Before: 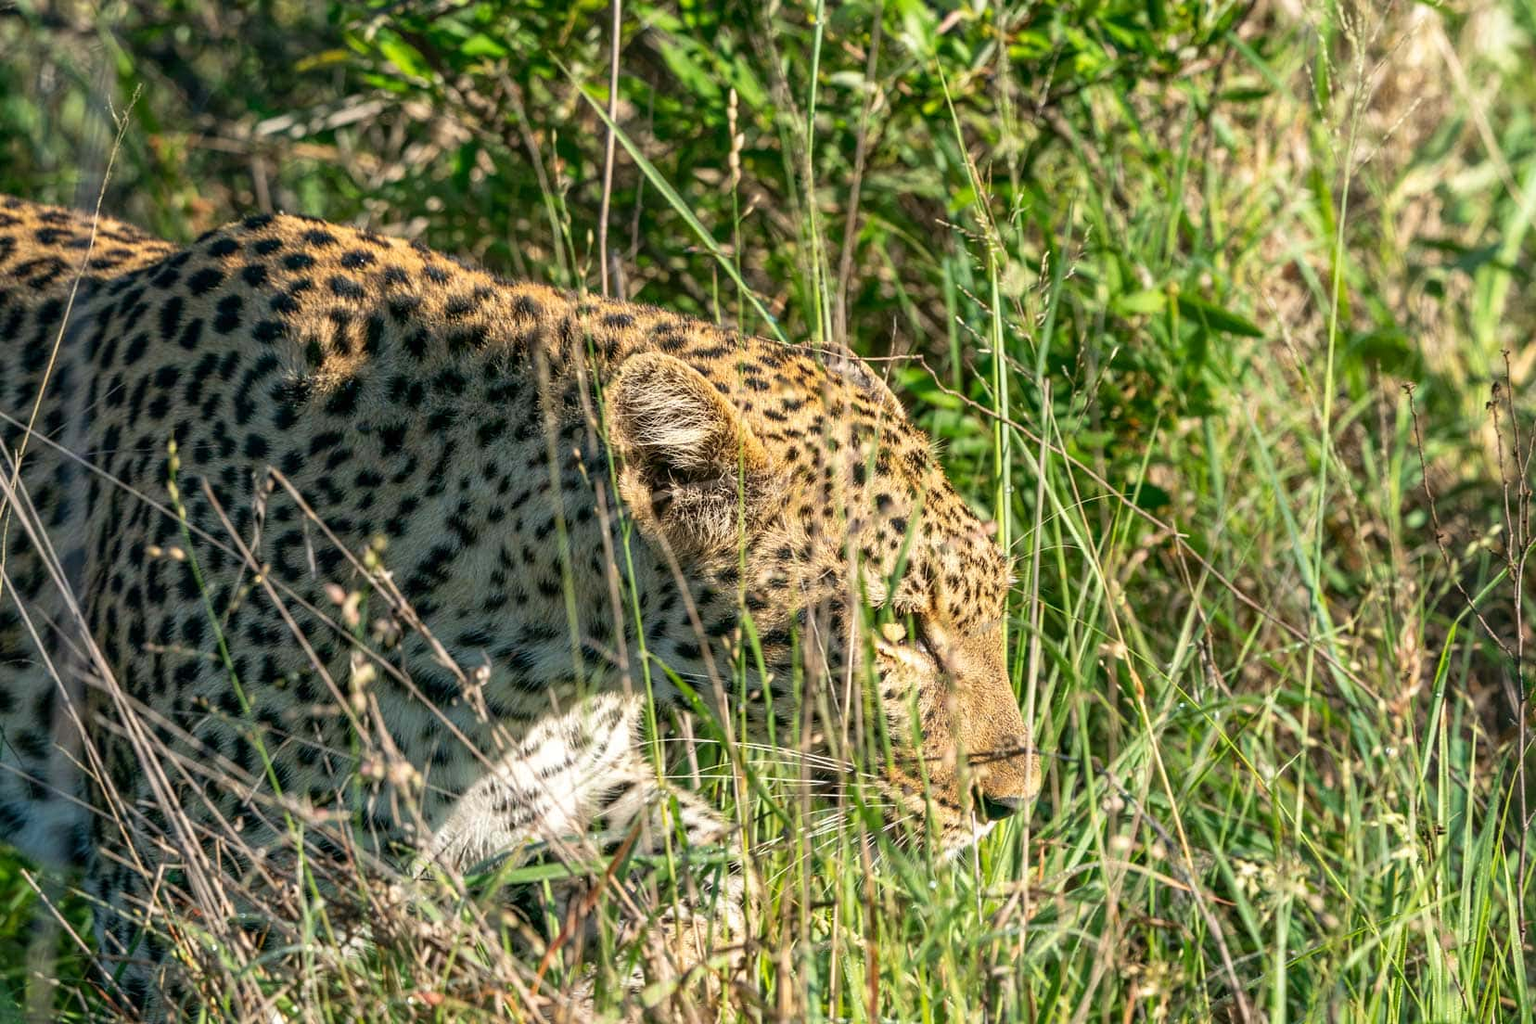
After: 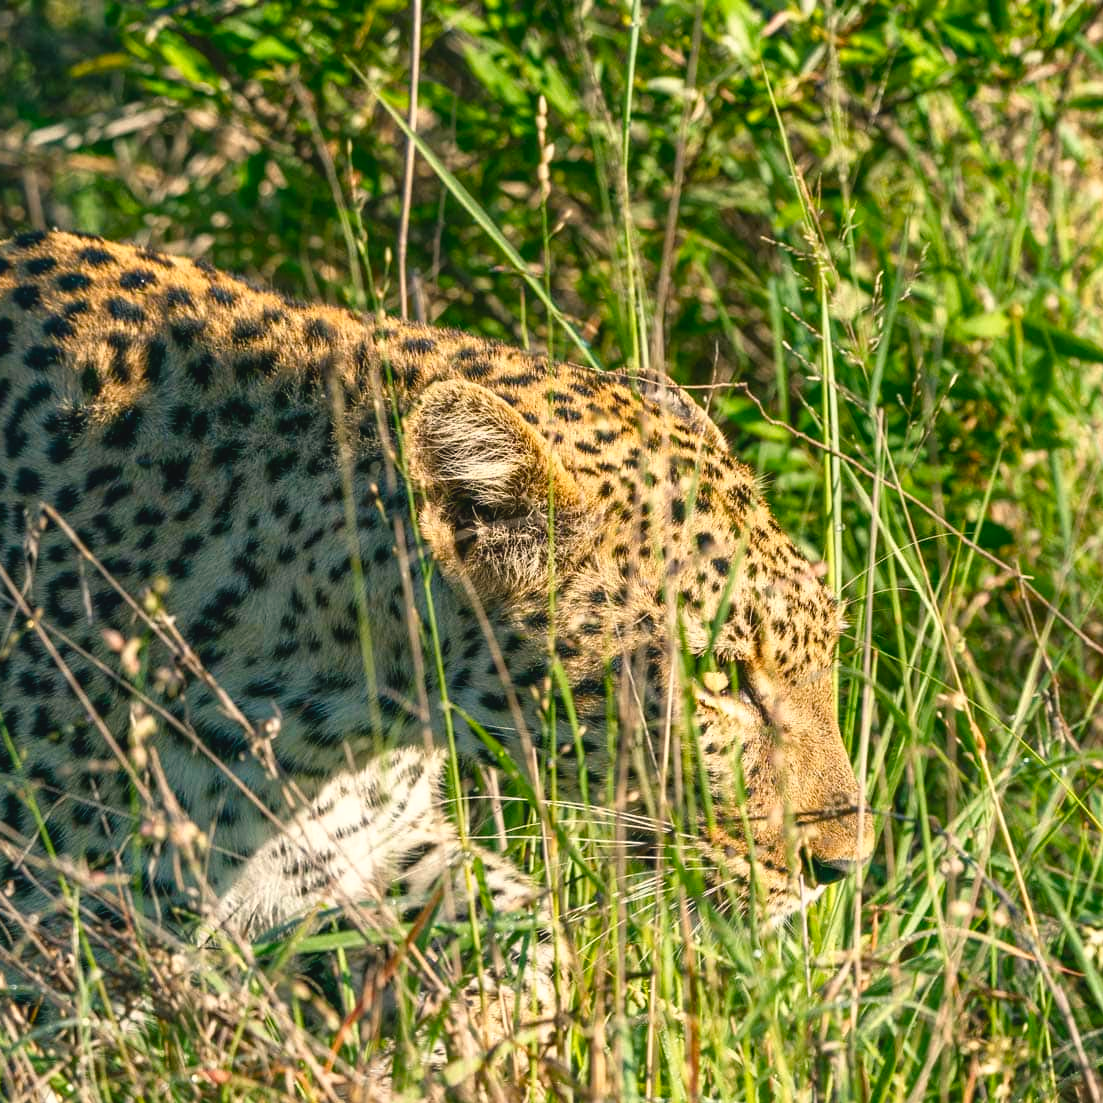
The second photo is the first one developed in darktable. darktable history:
color balance rgb: shadows lift › chroma 2%, shadows lift › hue 219.6°, power › hue 313.2°, highlights gain › chroma 3%, highlights gain › hue 75.6°, global offset › luminance 0.5%, perceptual saturation grading › global saturation 15.33%, perceptual saturation grading › highlights -19.33%, perceptual saturation grading › shadows 20%, global vibrance 20%
shadows and highlights: shadows 0, highlights 40
crop and rotate: left 15.055%, right 18.278%
